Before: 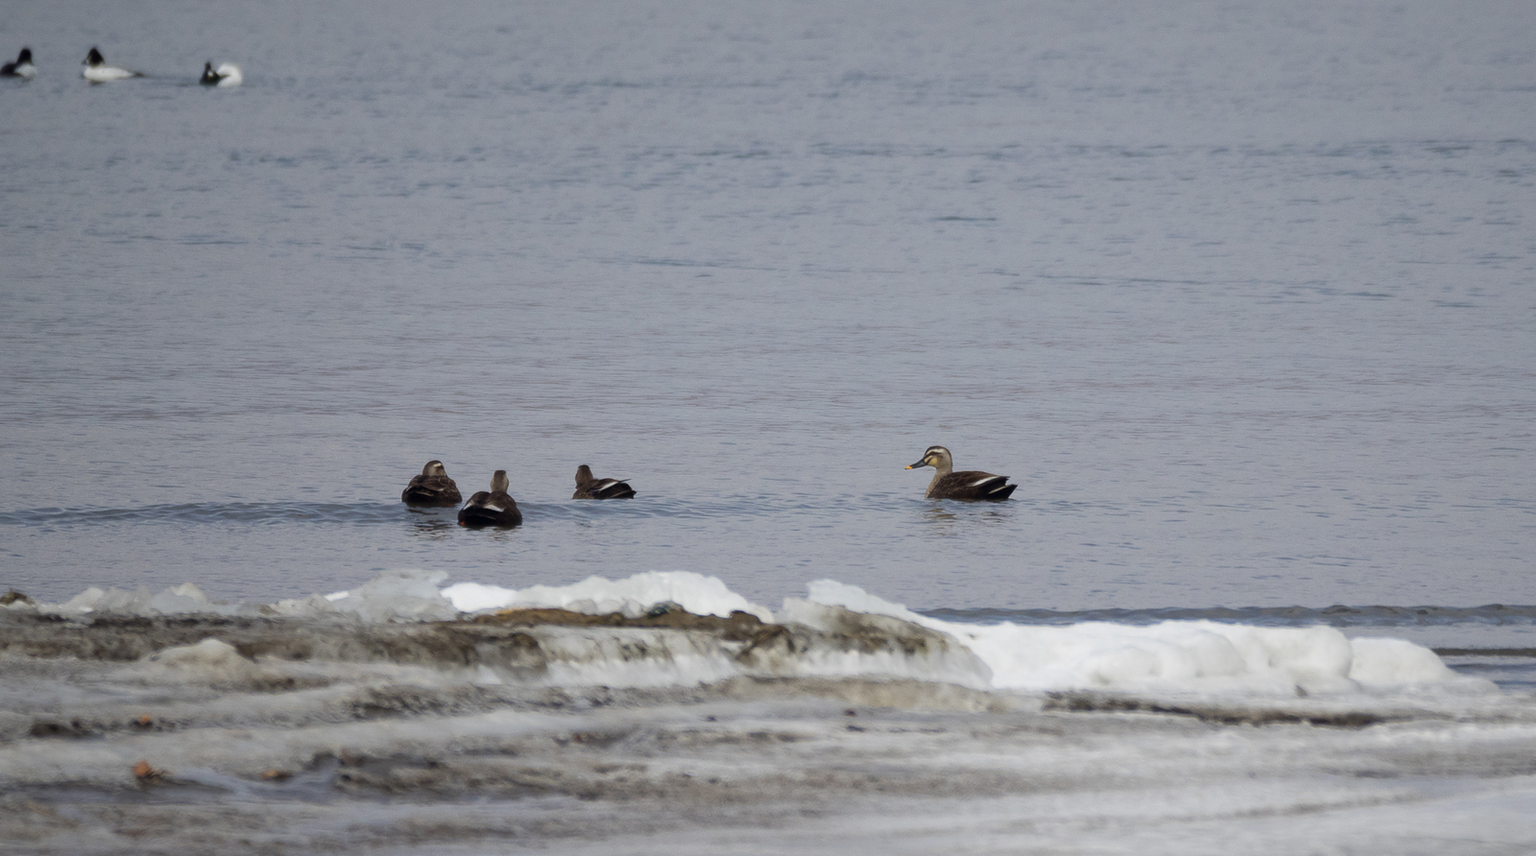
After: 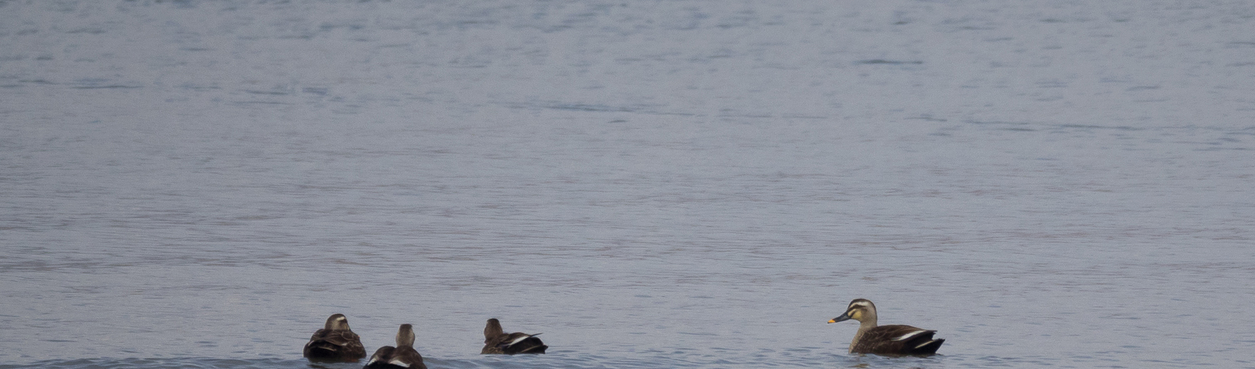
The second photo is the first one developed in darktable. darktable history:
crop: left 7.202%, top 18.709%, right 14.332%, bottom 39.887%
shadows and highlights: shadows 25.04, highlights -24, highlights color adjustment 0.388%
